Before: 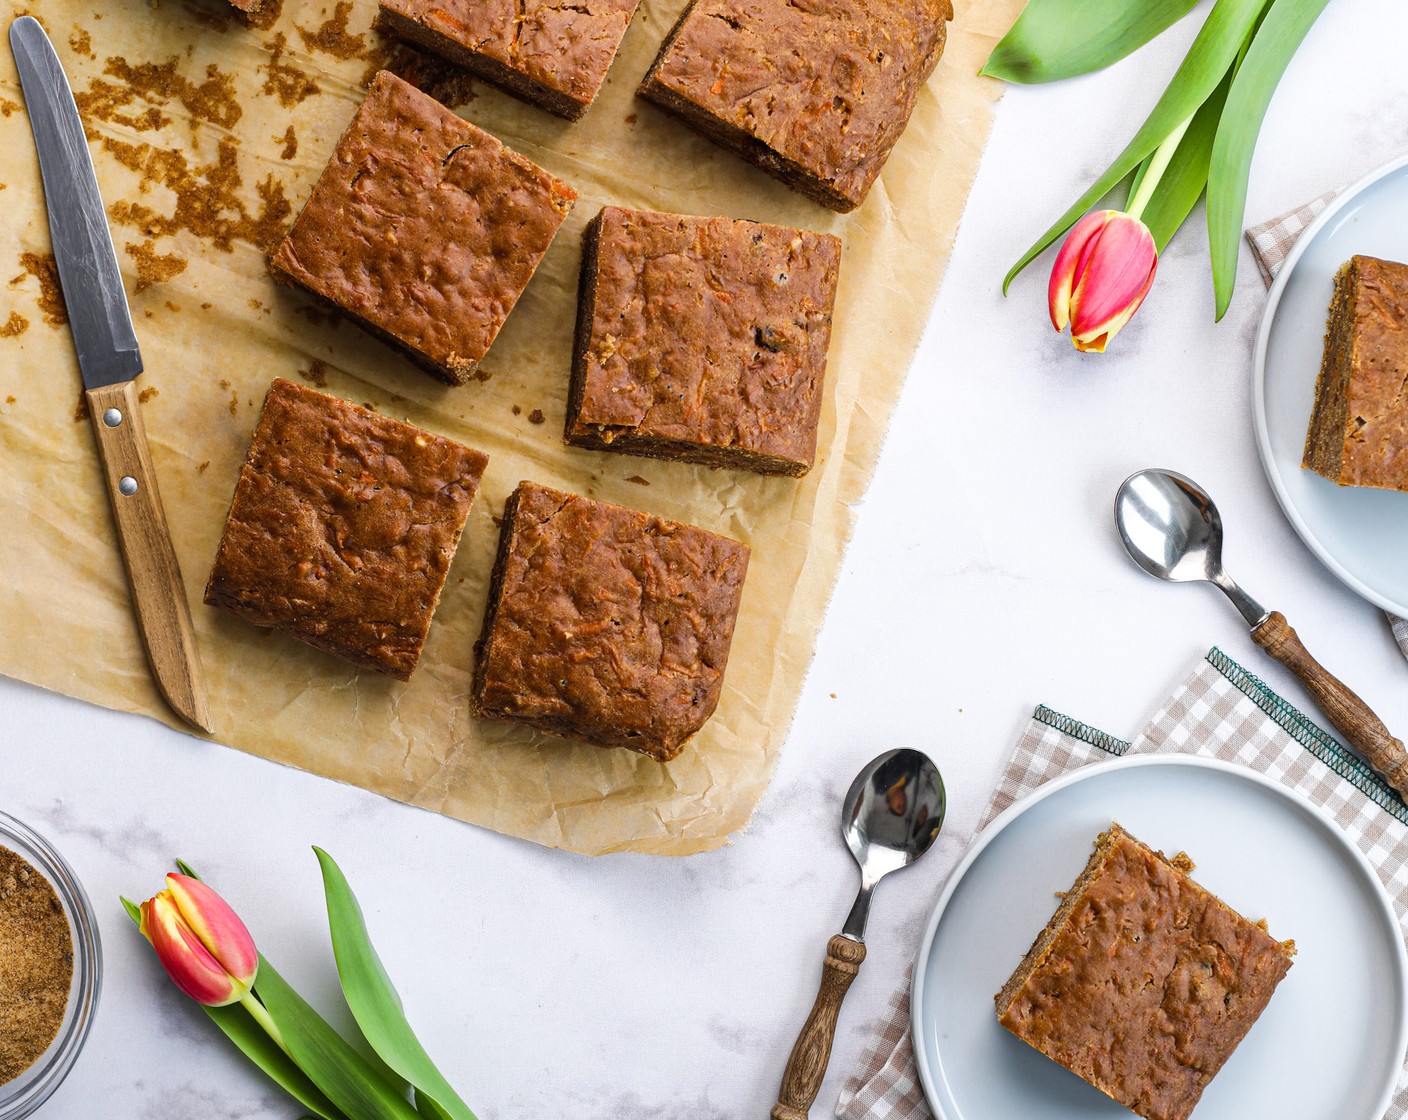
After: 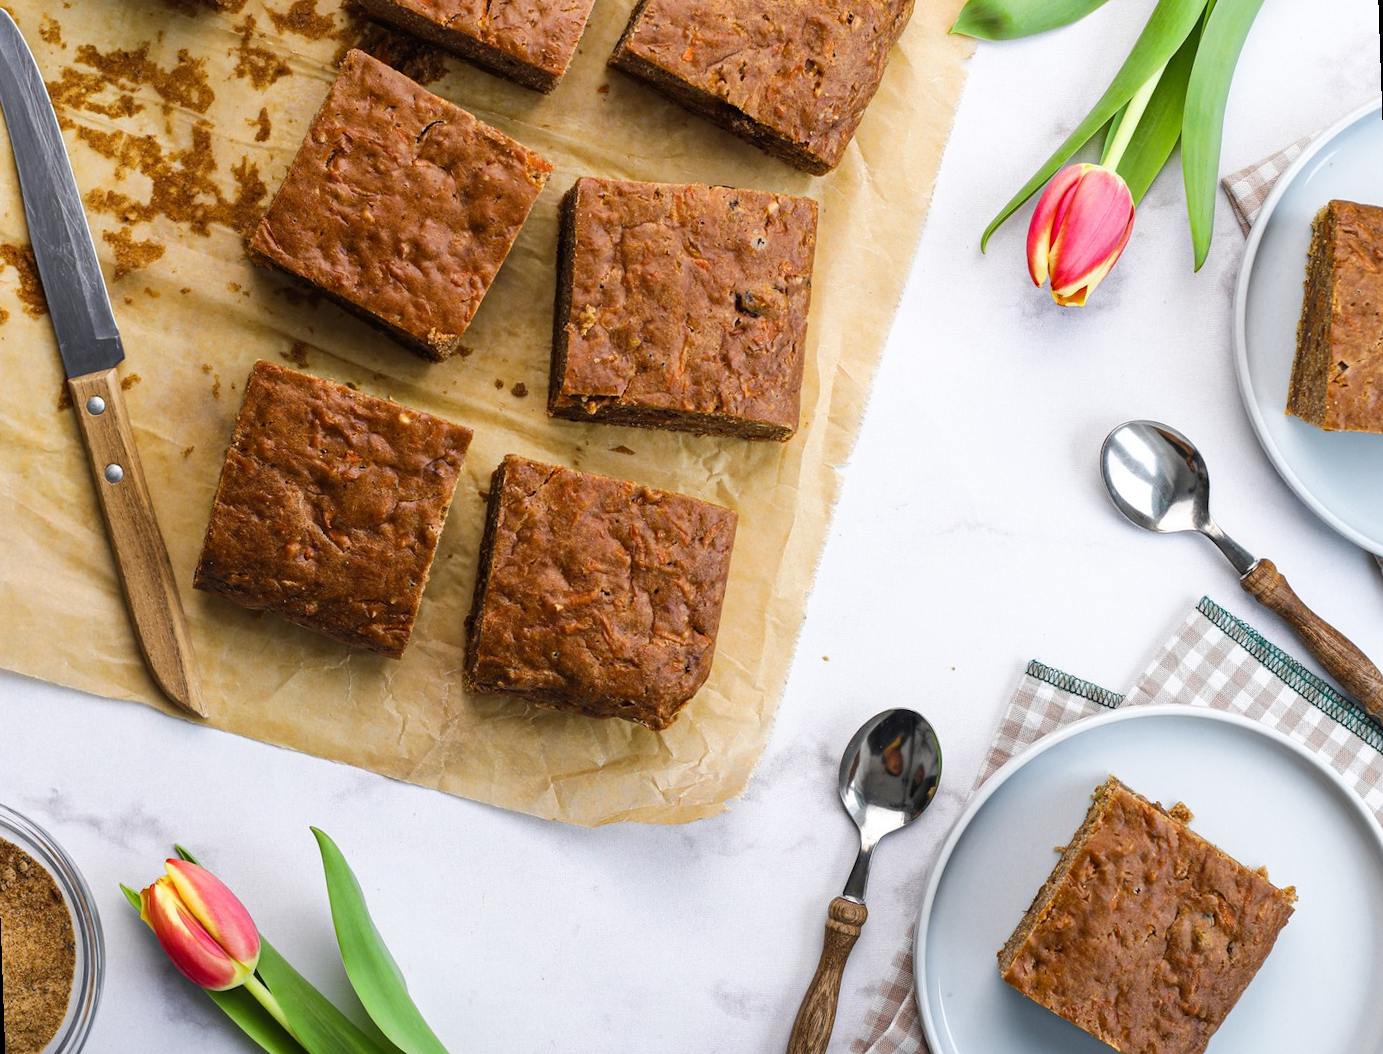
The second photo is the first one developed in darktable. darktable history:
white balance: emerald 1
rotate and perspective: rotation -2°, crop left 0.022, crop right 0.978, crop top 0.049, crop bottom 0.951
